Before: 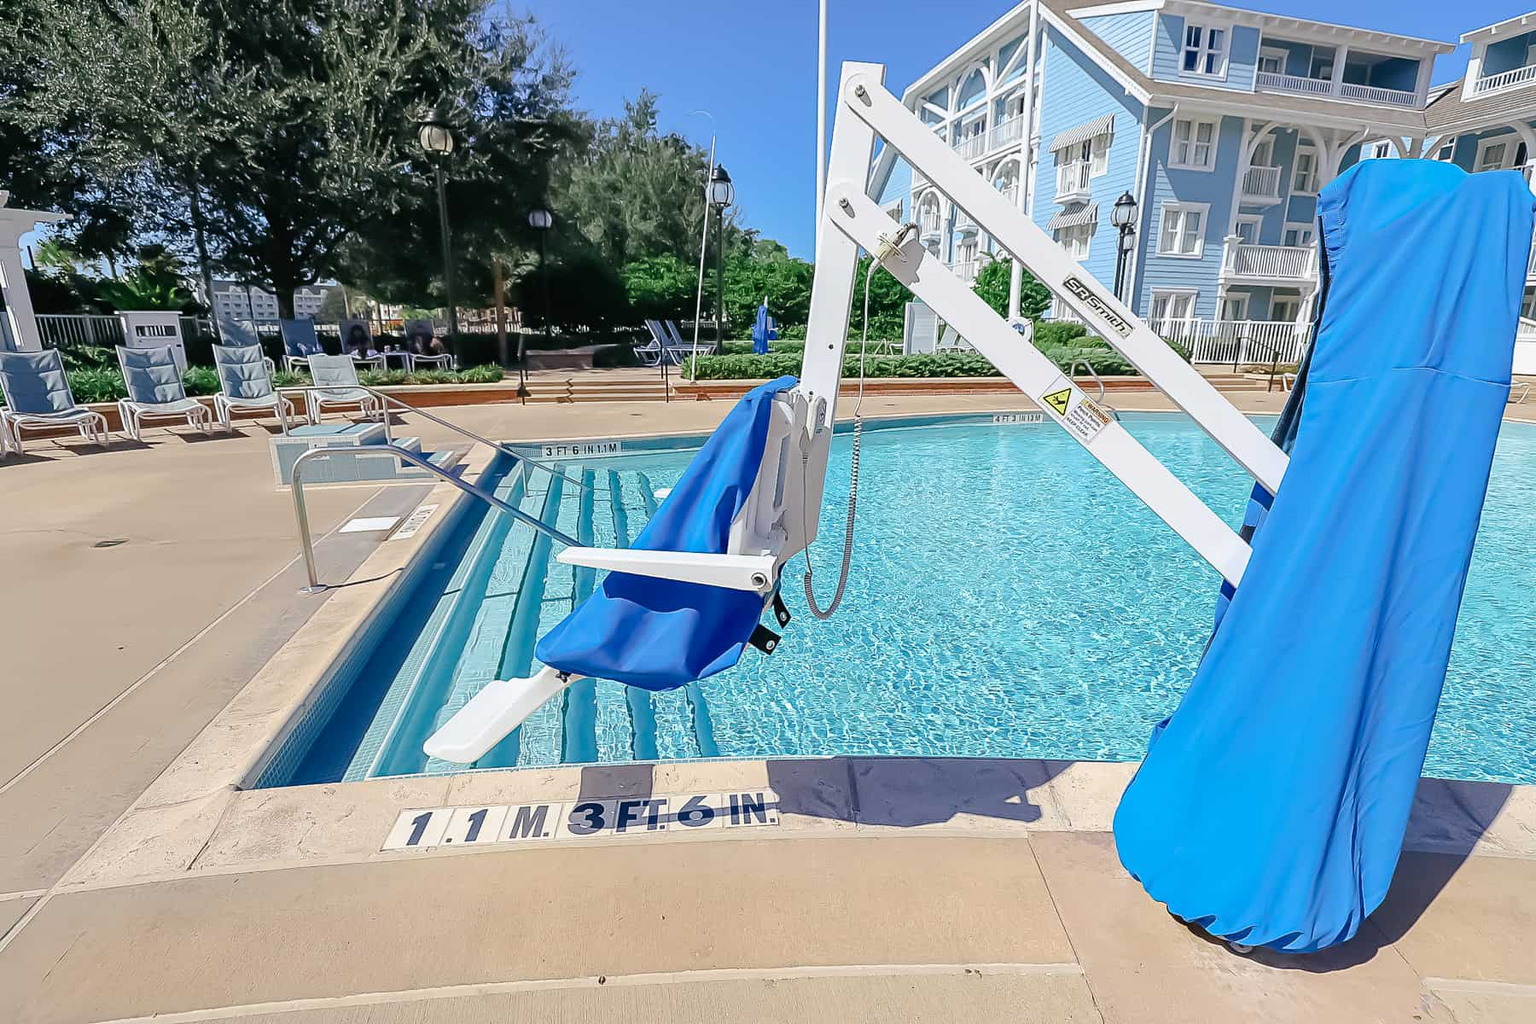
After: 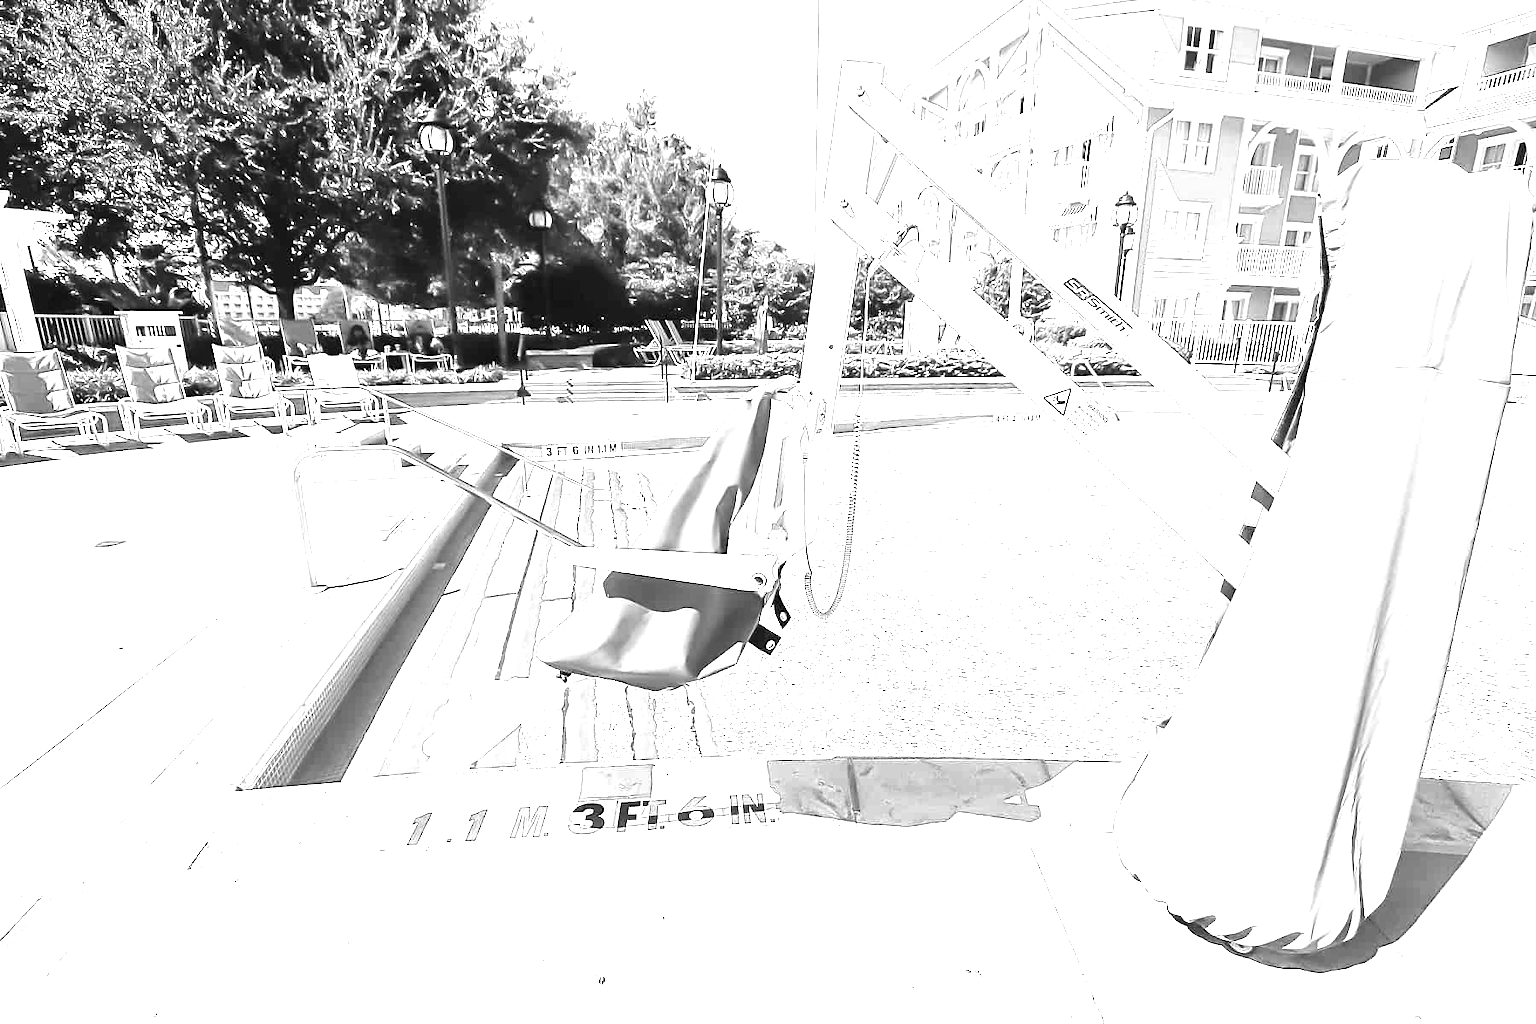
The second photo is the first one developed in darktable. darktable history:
exposure: black level correction 0, exposure 1.9 EV, compensate highlight preservation false
tone equalizer: -8 EV -0.417 EV, -7 EV -0.389 EV, -6 EV -0.333 EV, -5 EV -0.222 EV, -3 EV 0.222 EV, -2 EV 0.333 EV, -1 EV 0.389 EV, +0 EV 0.417 EV, edges refinement/feathering 500, mask exposure compensation -1.57 EV, preserve details no
monochrome: size 3.1
color correction: highlights a* 15, highlights b* 31.55
